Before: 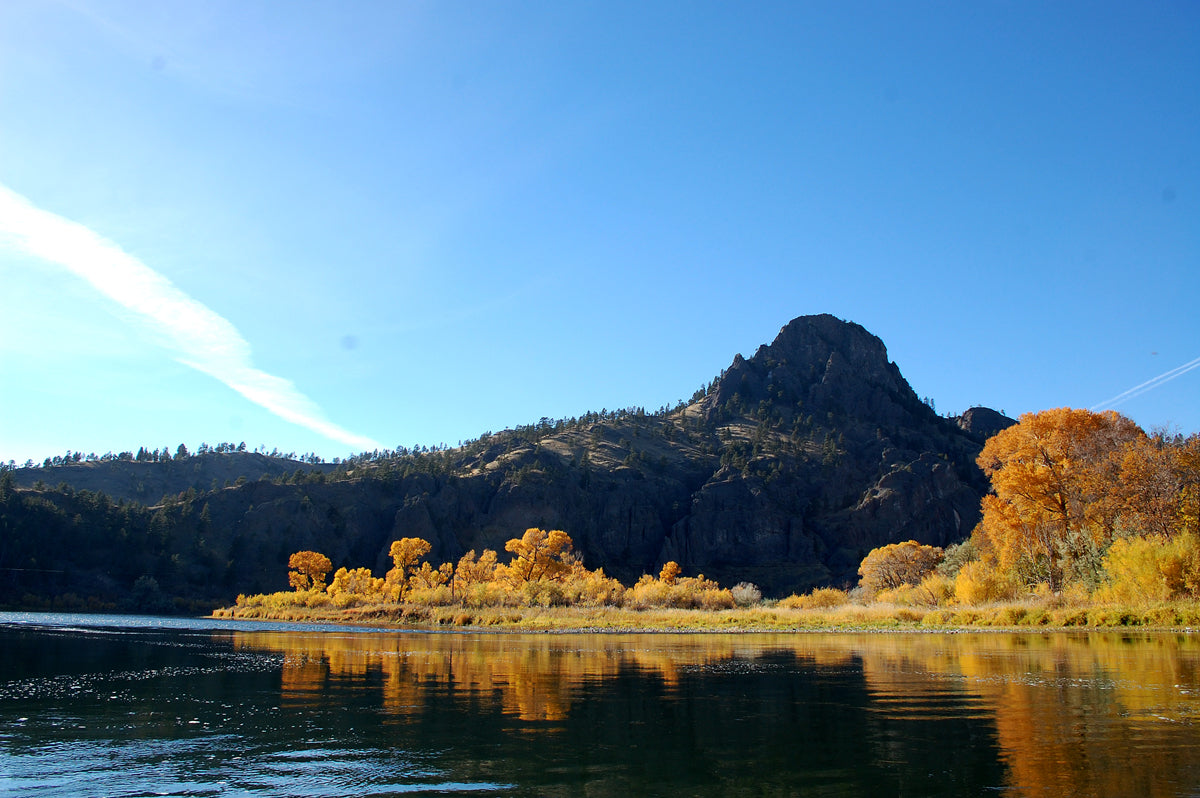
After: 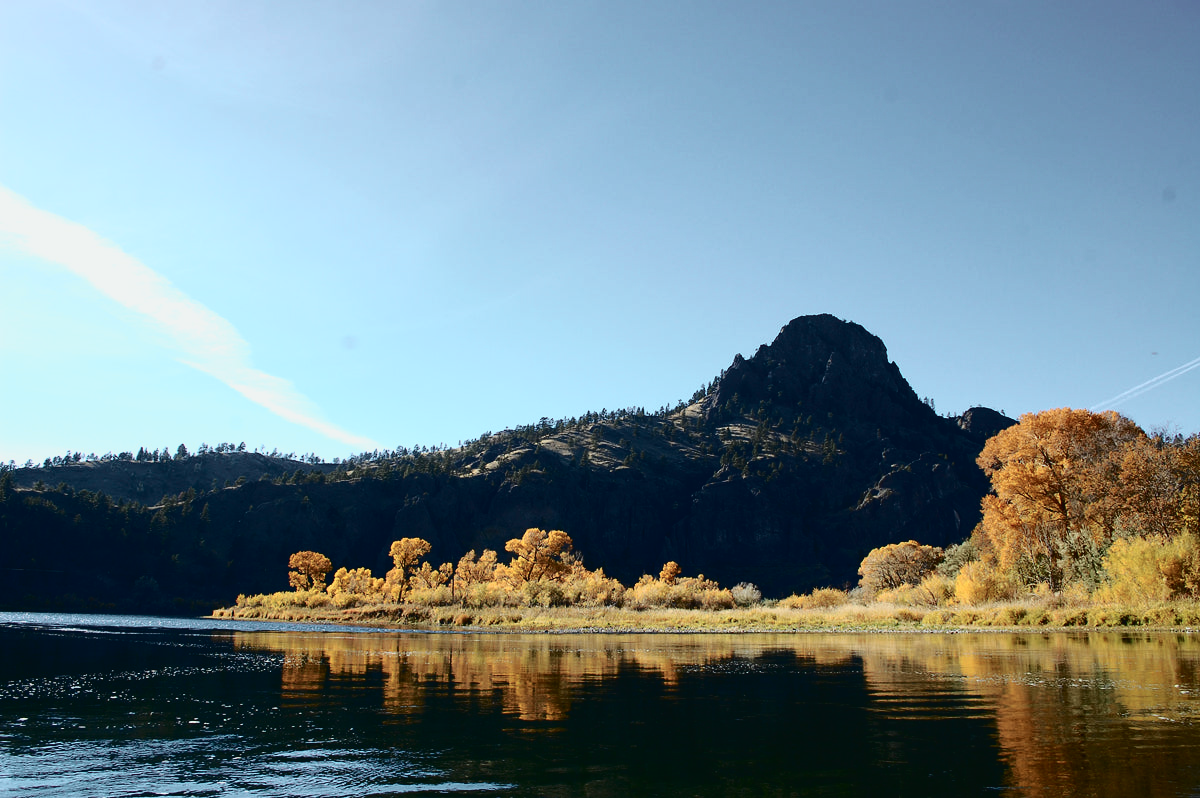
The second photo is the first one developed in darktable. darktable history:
tone curve: curves: ch0 [(0, 0.032) (0.078, 0.052) (0.236, 0.168) (0.43, 0.472) (0.508, 0.566) (0.66, 0.754) (0.79, 0.883) (0.994, 0.974)]; ch1 [(0, 0) (0.161, 0.092) (0.35, 0.33) (0.379, 0.401) (0.456, 0.456) (0.508, 0.501) (0.547, 0.531) (0.573, 0.563) (0.625, 0.602) (0.718, 0.734) (1, 1)]; ch2 [(0, 0) (0.369, 0.427) (0.44, 0.434) (0.502, 0.501) (0.54, 0.537) (0.586, 0.59) (0.621, 0.604) (1, 1)], color space Lab, independent channels, preserve colors none
exposure: exposure -0.21 EV, compensate highlight preservation false
